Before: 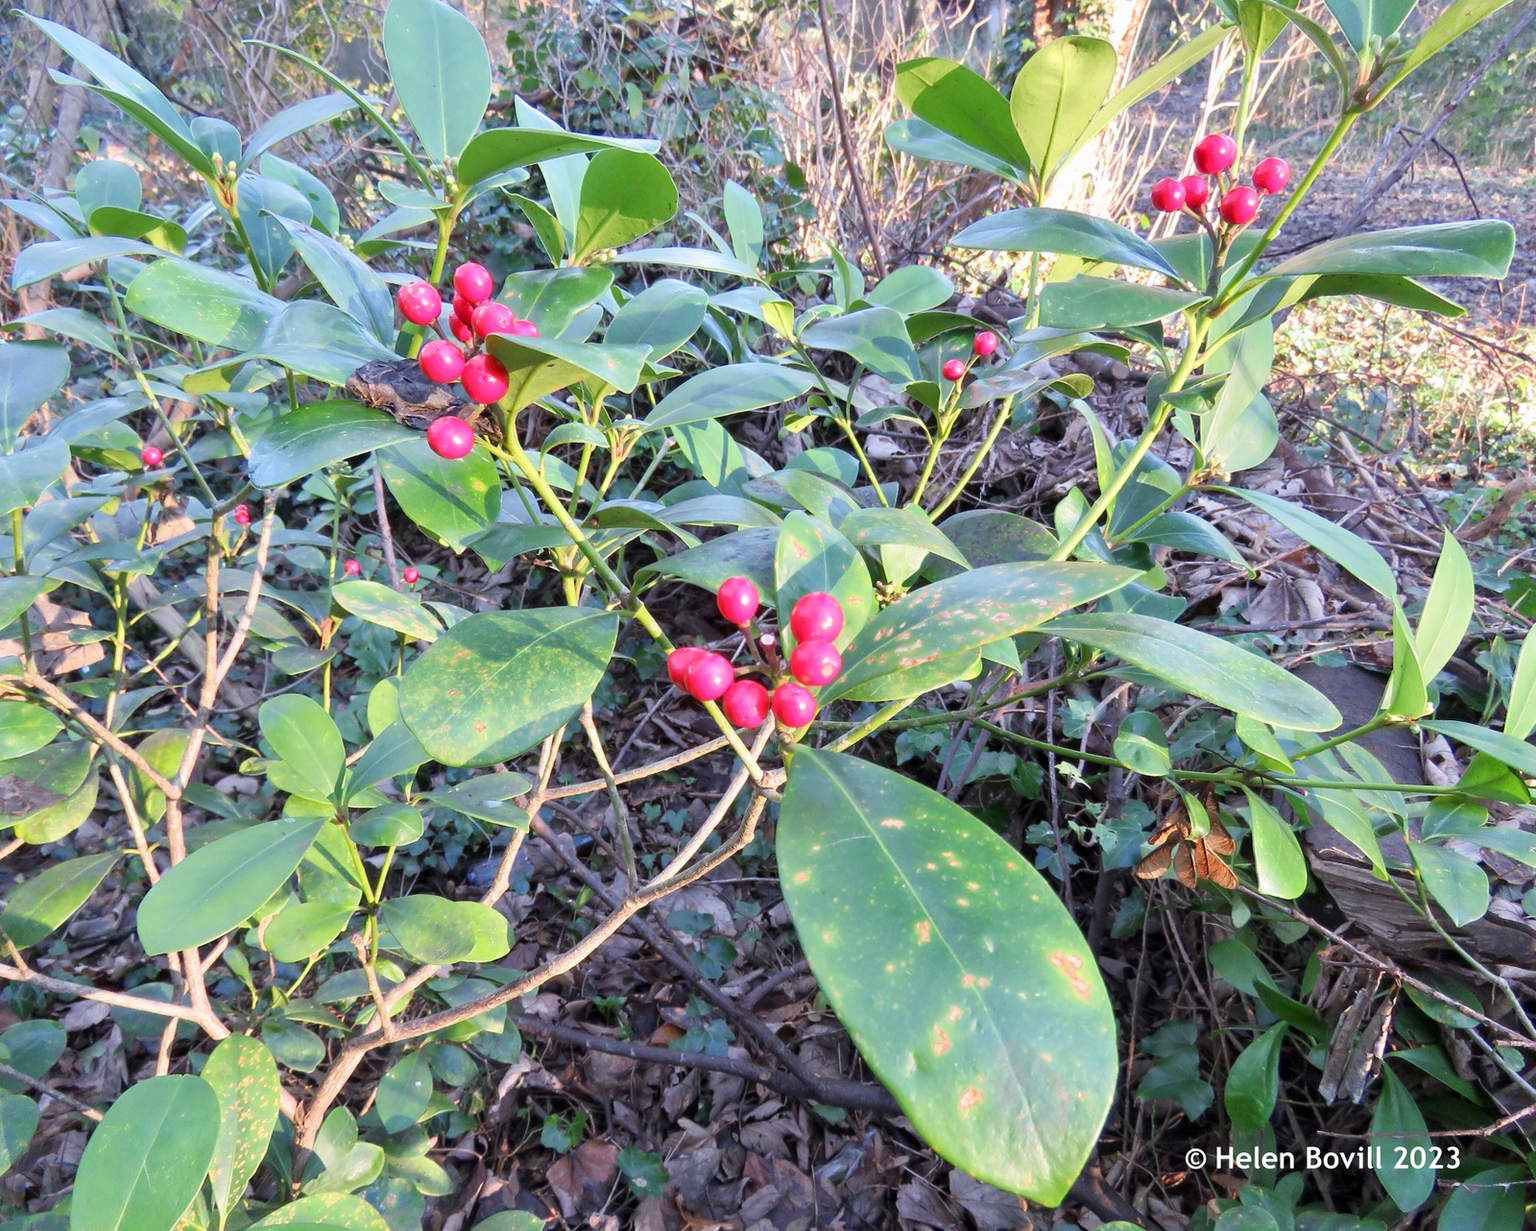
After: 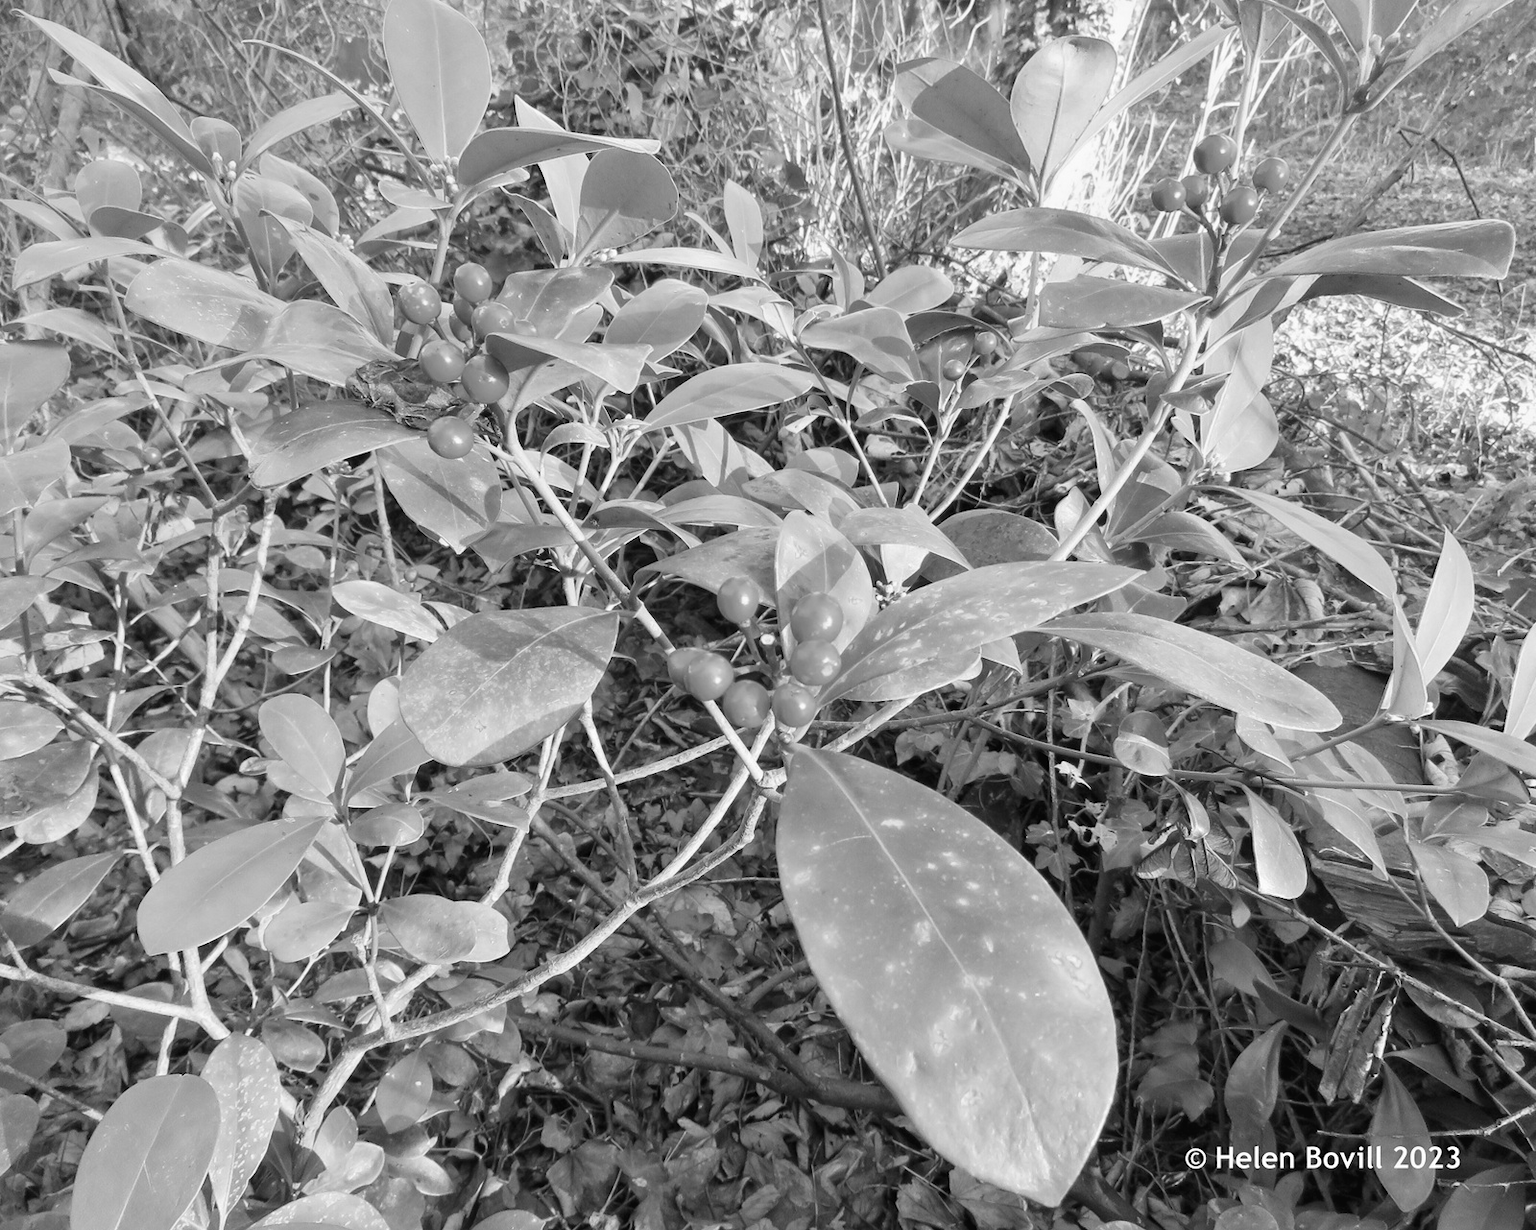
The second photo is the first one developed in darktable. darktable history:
color balance: lift [1.001, 1.007, 1, 0.993], gamma [1.023, 1.026, 1.01, 0.974], gain [0.964, 1.059, 1.073, 0.927]
monochrome: a 32, b 64, size 2.3
white balance: red 0.98, blue 1.61
